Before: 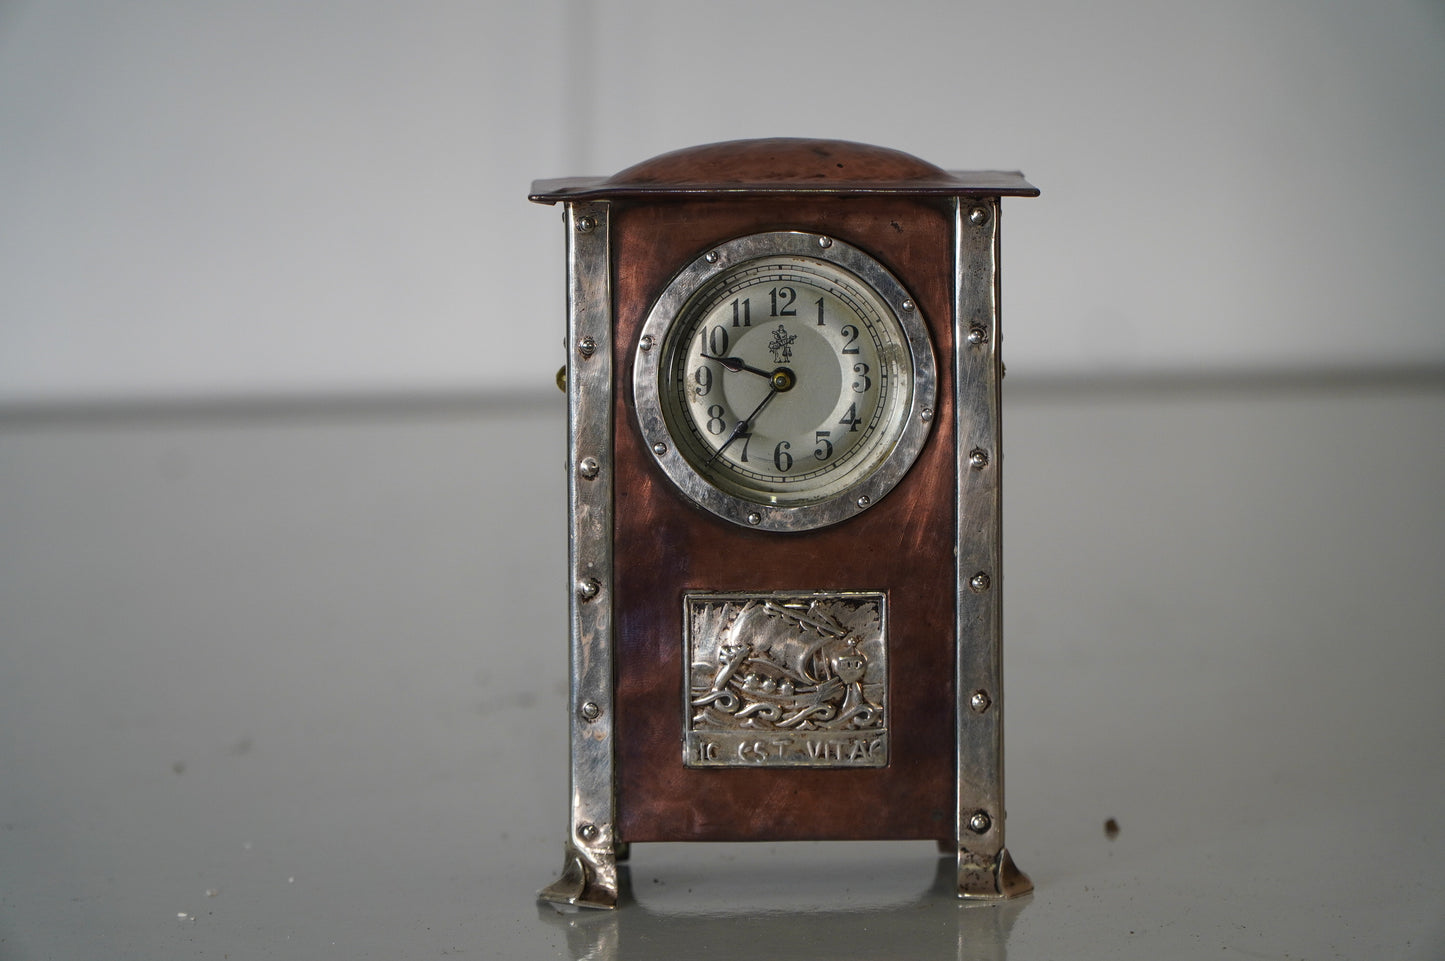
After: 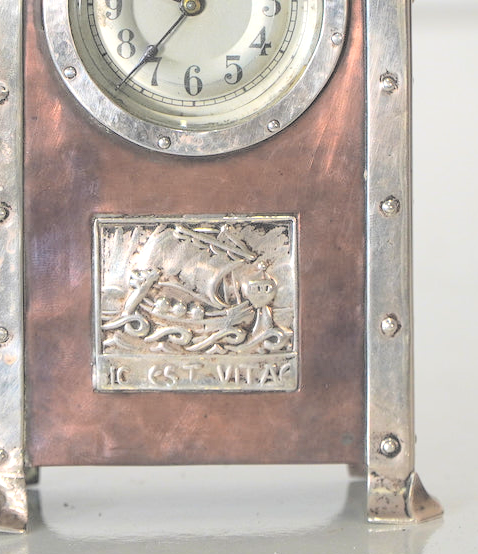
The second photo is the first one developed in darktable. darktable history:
crop: left 40.878%, top 39.176%, right 25.993%, bottom 3.081%
tone equalizer: -8 EV -0.417 EV, -7 EV -0.389 EV, -6 EV -0.333 EV, -5 EV -0.222 EV, -3 EV 0.222 EV, -2 EV 0.333 EV, -1 EV 0.389 EV, +0 EV 0.417 EV, edges refinement/feathering 500, mask exposure compensation -1.57 EV, preserve details no
levels: levels [0, 0.474, 0.947]
contrast brightness saturation: brightness 1
